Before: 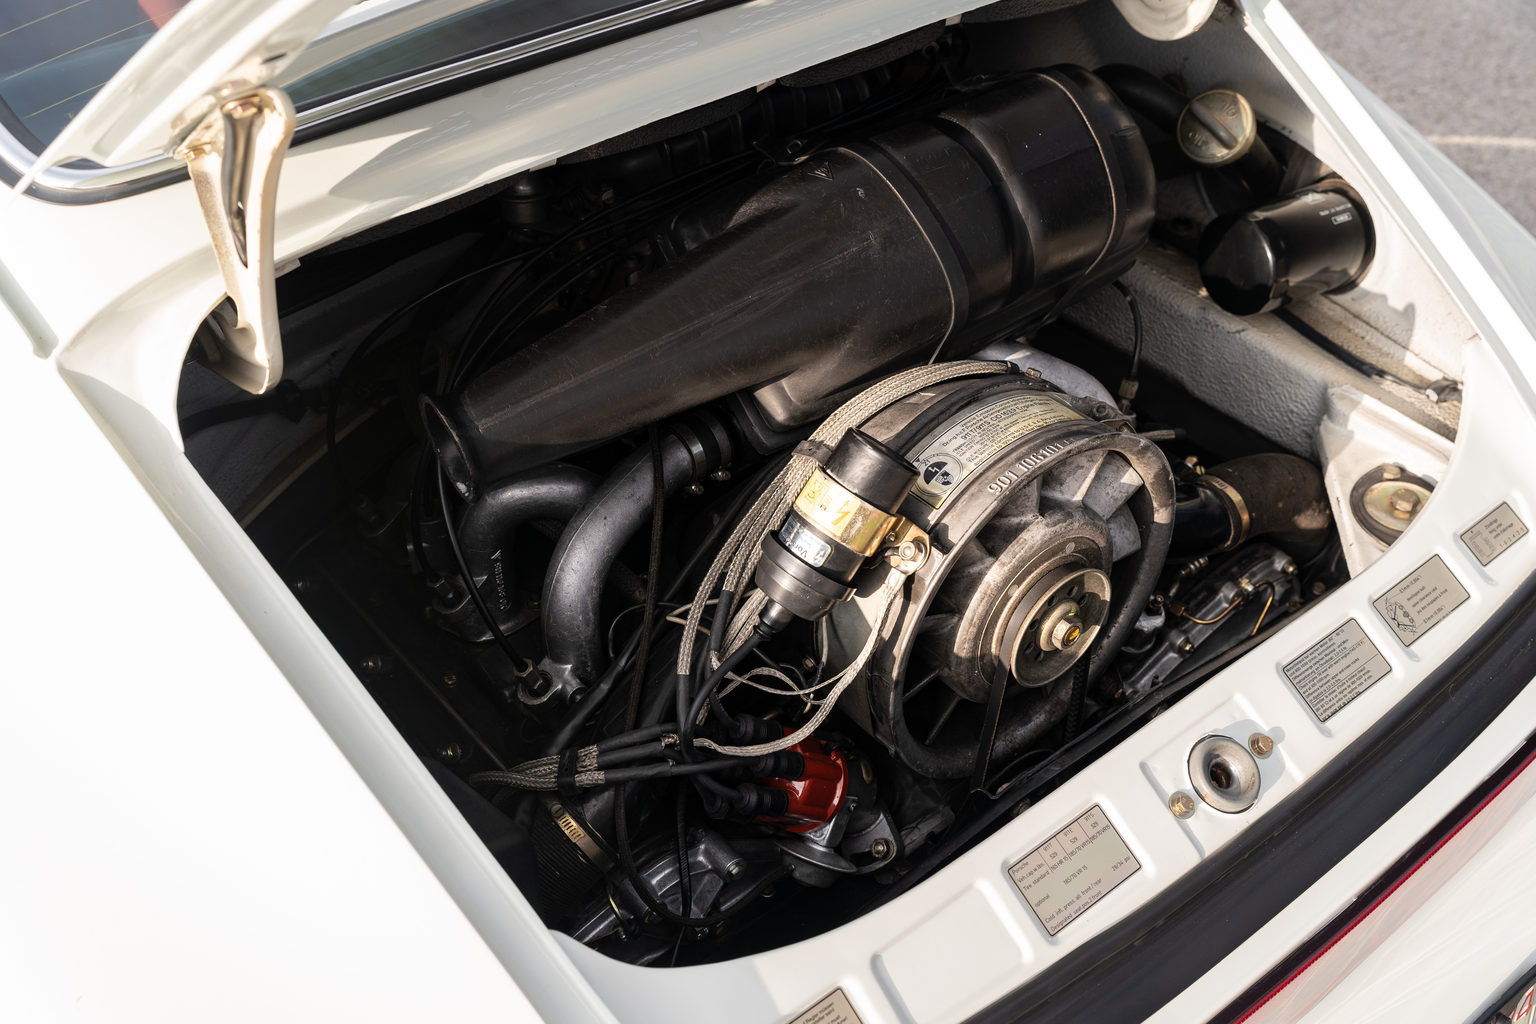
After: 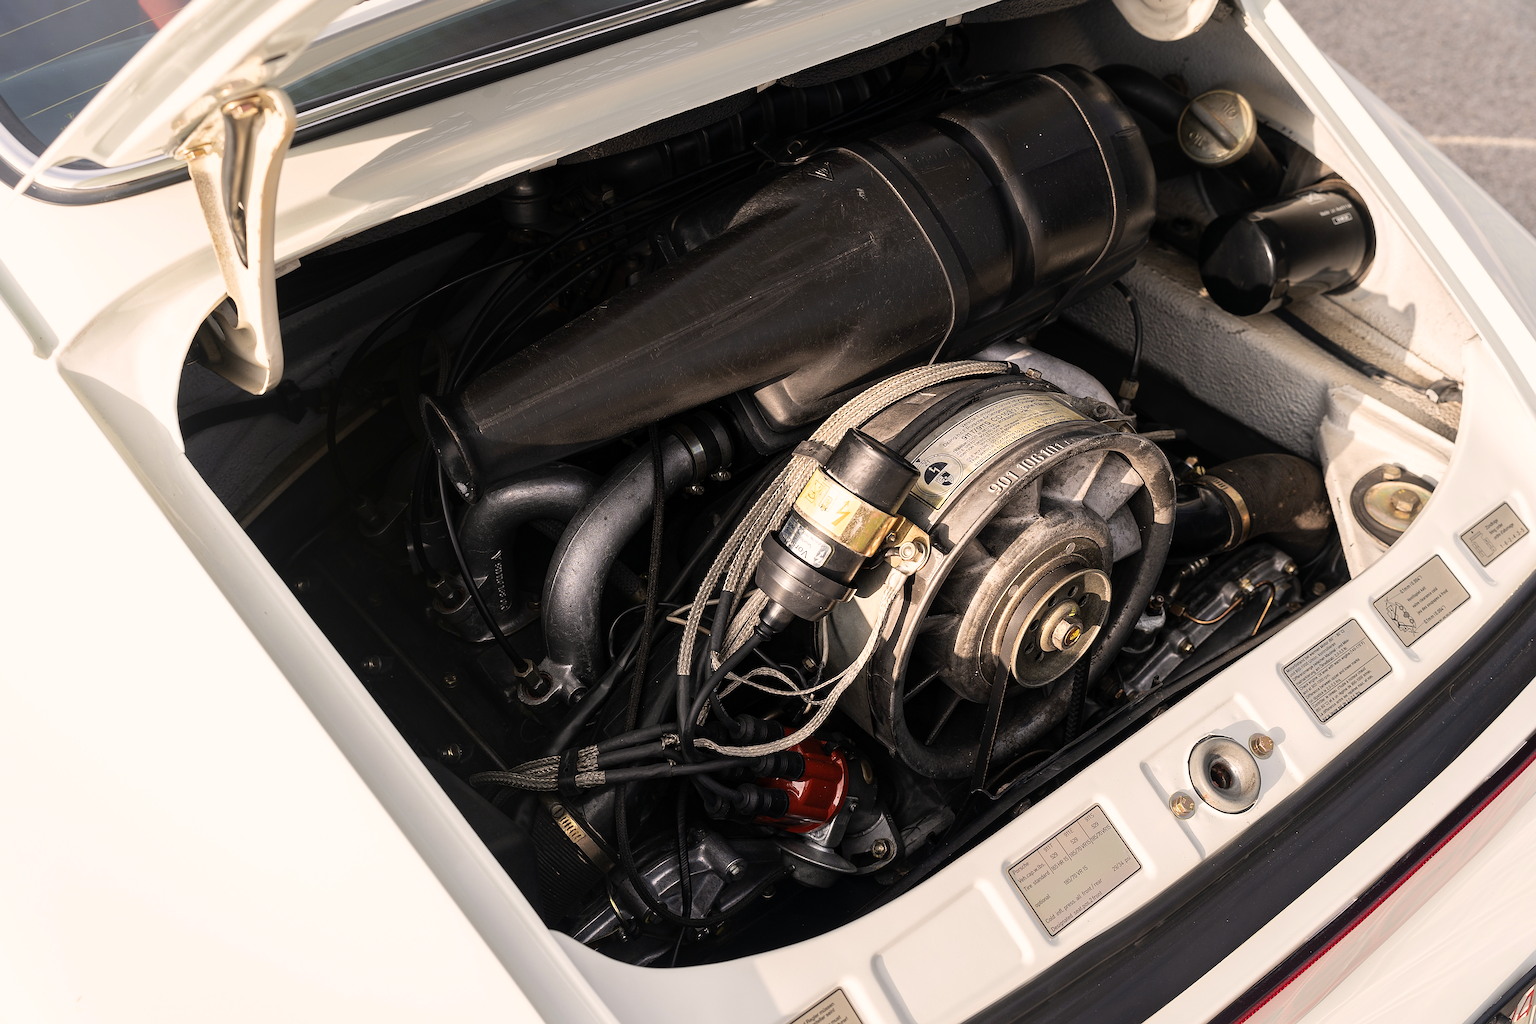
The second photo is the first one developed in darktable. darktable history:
color correction: highlights a* 3.84, highlights b* 5.07
sharpen: amount 0.75
